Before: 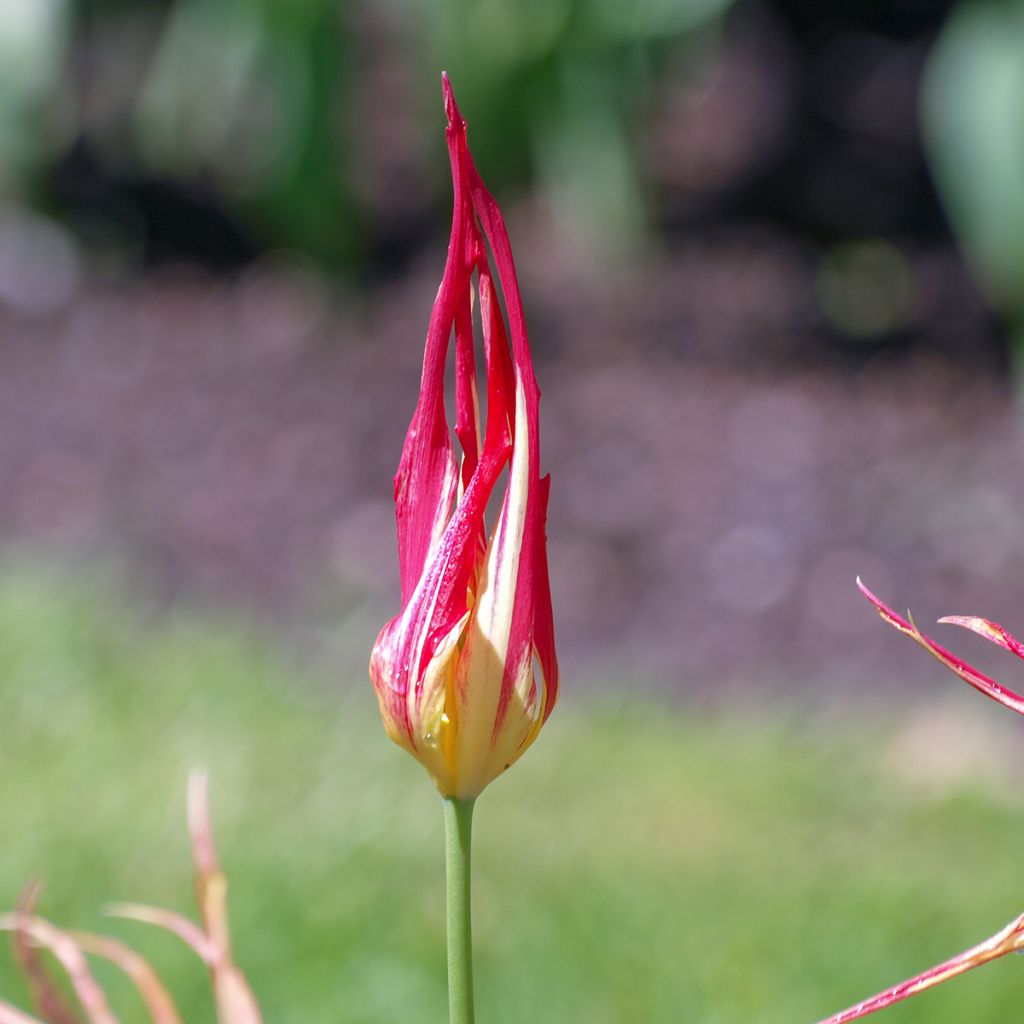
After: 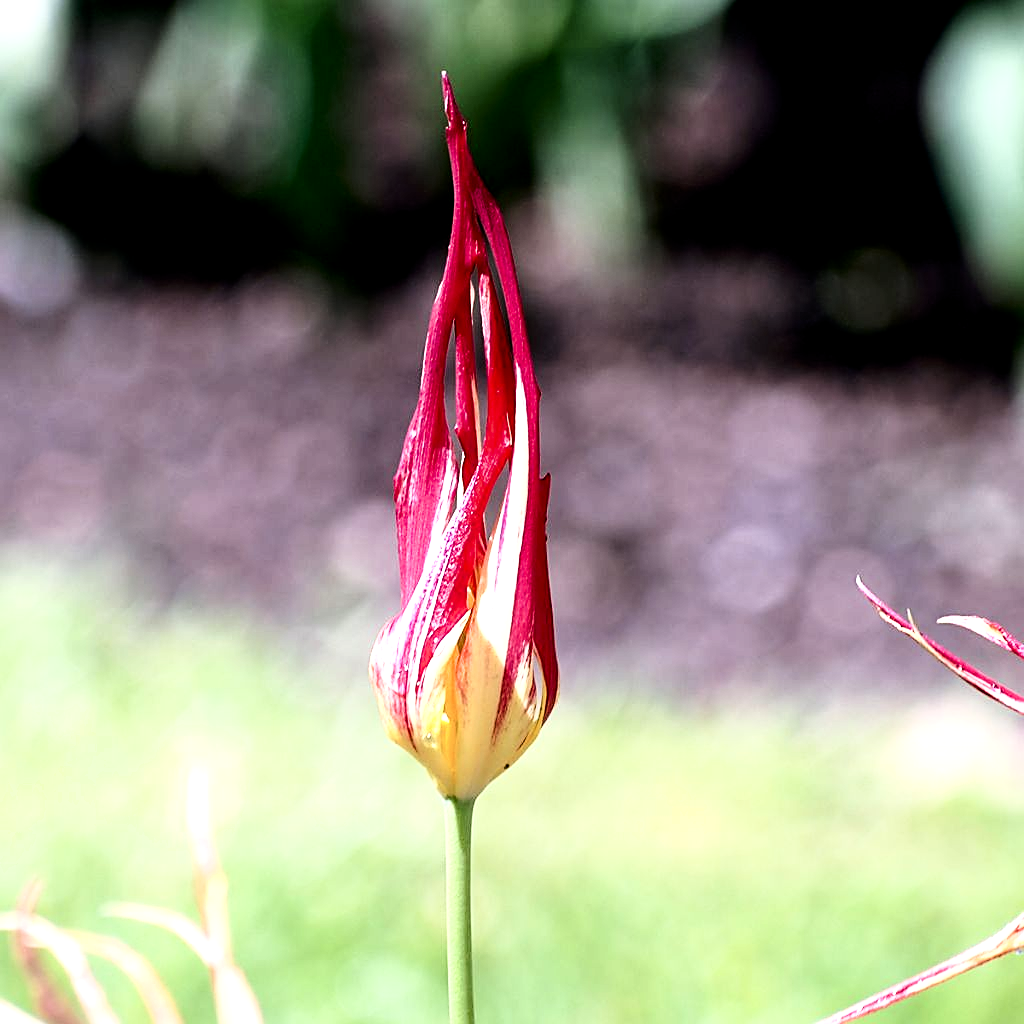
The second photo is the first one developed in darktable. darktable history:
color correction: highlights b* 0.021
tone curve: curves: ch0 [(0, 0) (0.003, 0.001) (0.011, 0.002) (0.025, 0.002) (0.044, 0.006) (0.069, 0.01) (0.1, 0.017) (0.136, 0.023) (0.177, 0.038) (0.224, 0.066) (0.277, 0.118) (0.335, 0.185) (0.399, 0.264) (0.468, 0.365) (0.543, 0.475) (0.623, 0.606) (0.709, 0.759) (0.801, 0.923) (0.898, 0.999) (1, 1)], color space Lab, independent channels, preserve colors none
sharpen: on, module defaults
shadows and highlights: radius 95.9, shadows -13.63, white point adjustment 0.292, highlights 33.23, compress 48.33%, soften with gaussian
filmic rgb: black relative exposure -5.12 EV, white relative exposure 3.99 EV, hardness 2.88, contrast 1.401, highlights saturation mix -29.2%
levels: levels [0.016, 0.492, 0.969]
exposure: exposure 0.567 EV, compensate highlight preservation false
